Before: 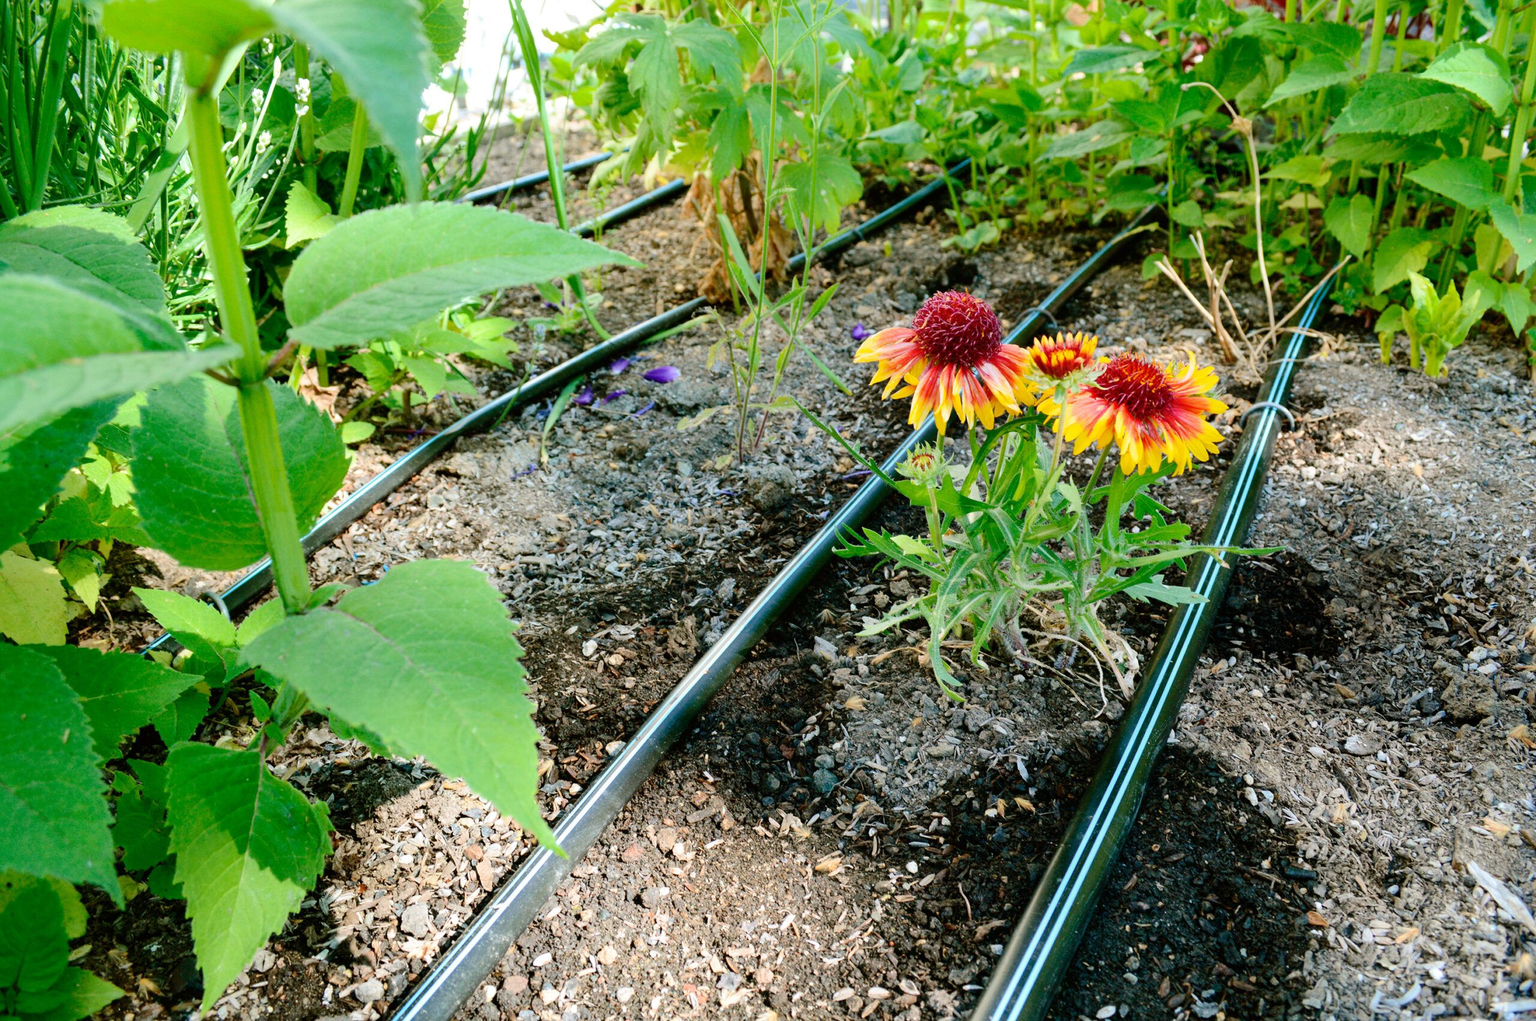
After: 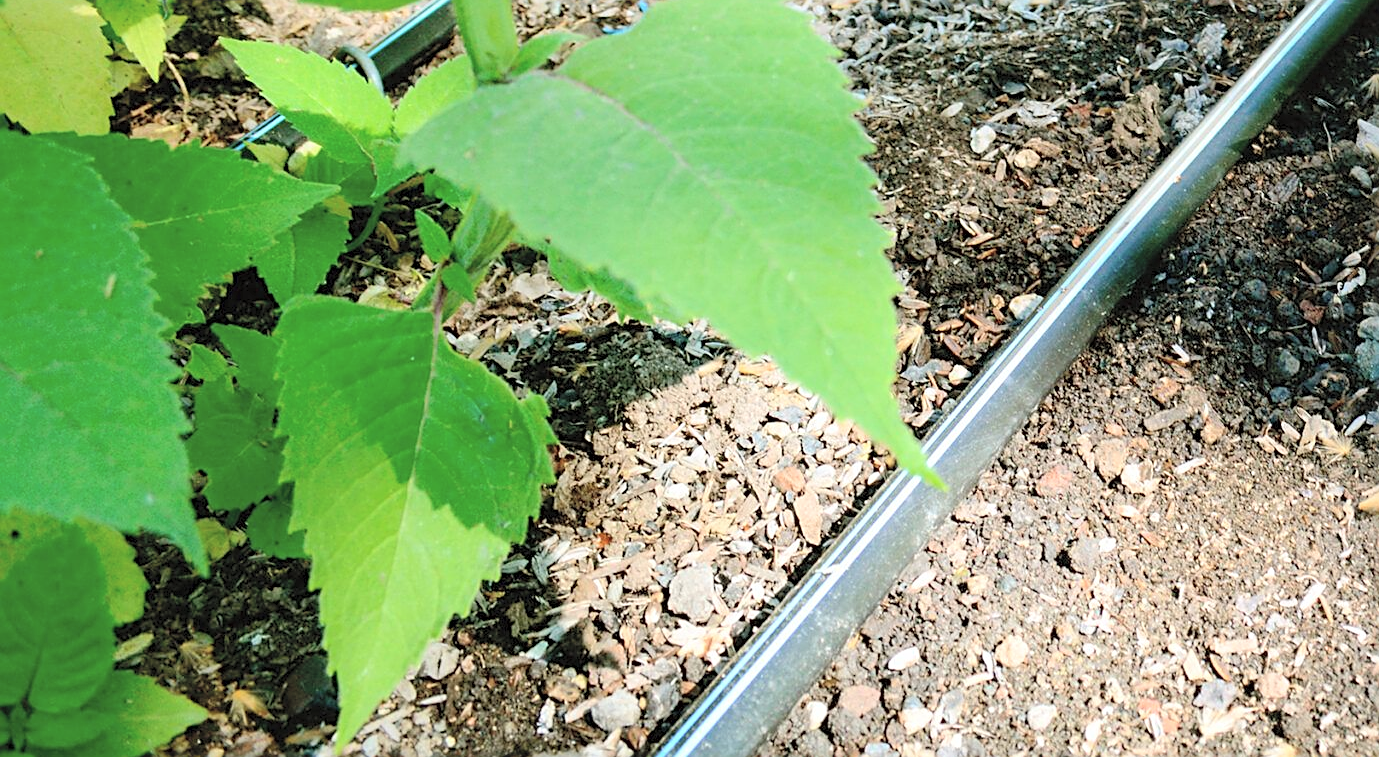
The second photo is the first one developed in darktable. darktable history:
crop and rotate: top 55.34%, right 46.12%, bottom 0.148%
contrast brightness saturation: brightness 0.282
sharpen: on, module defaults
